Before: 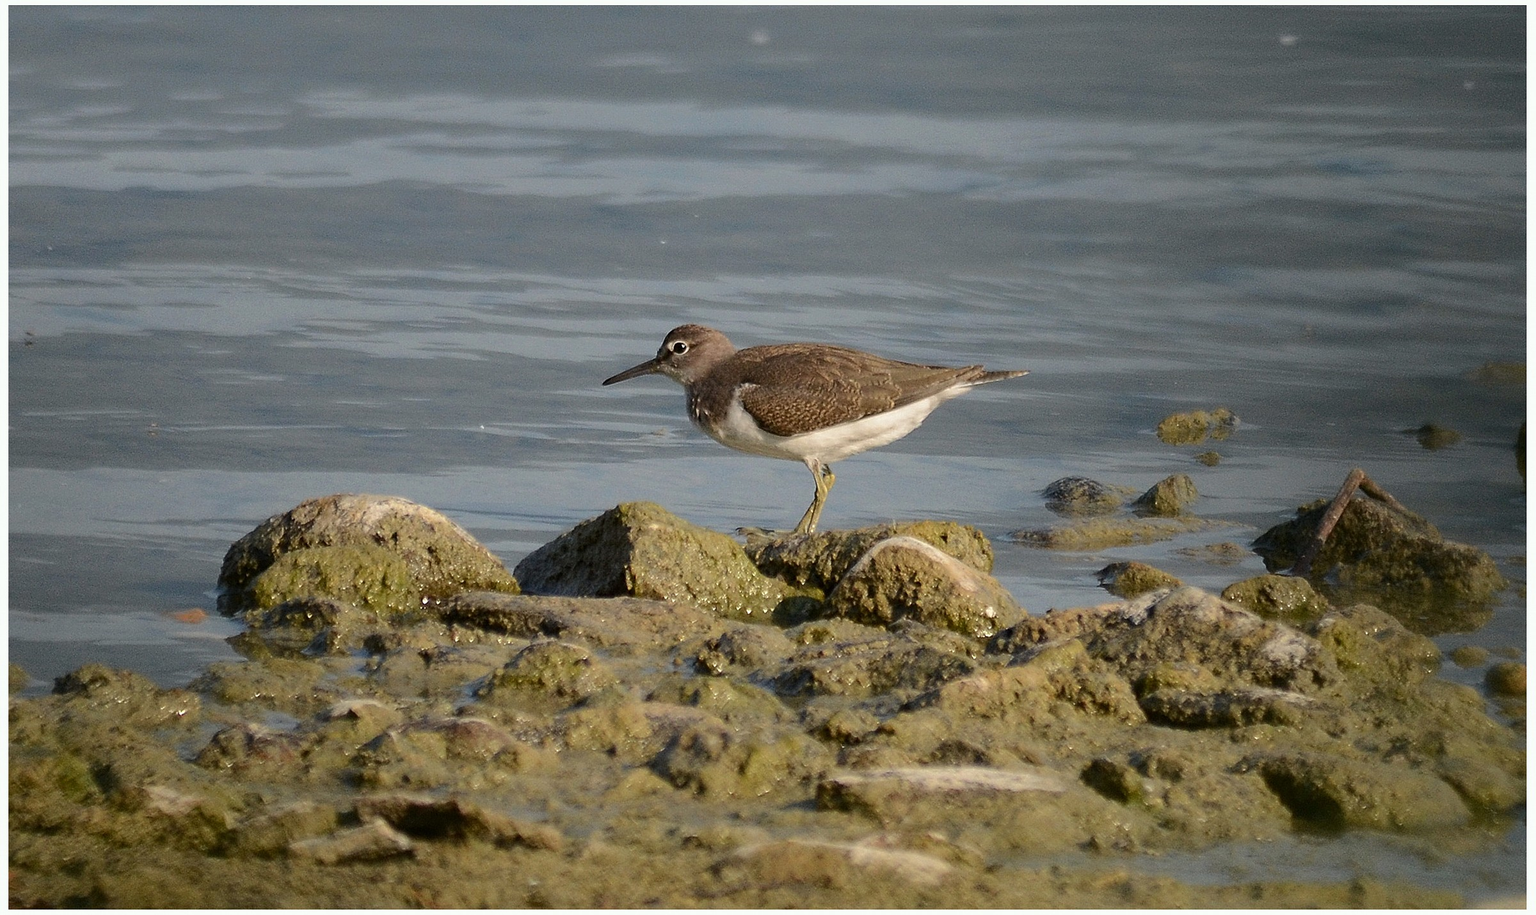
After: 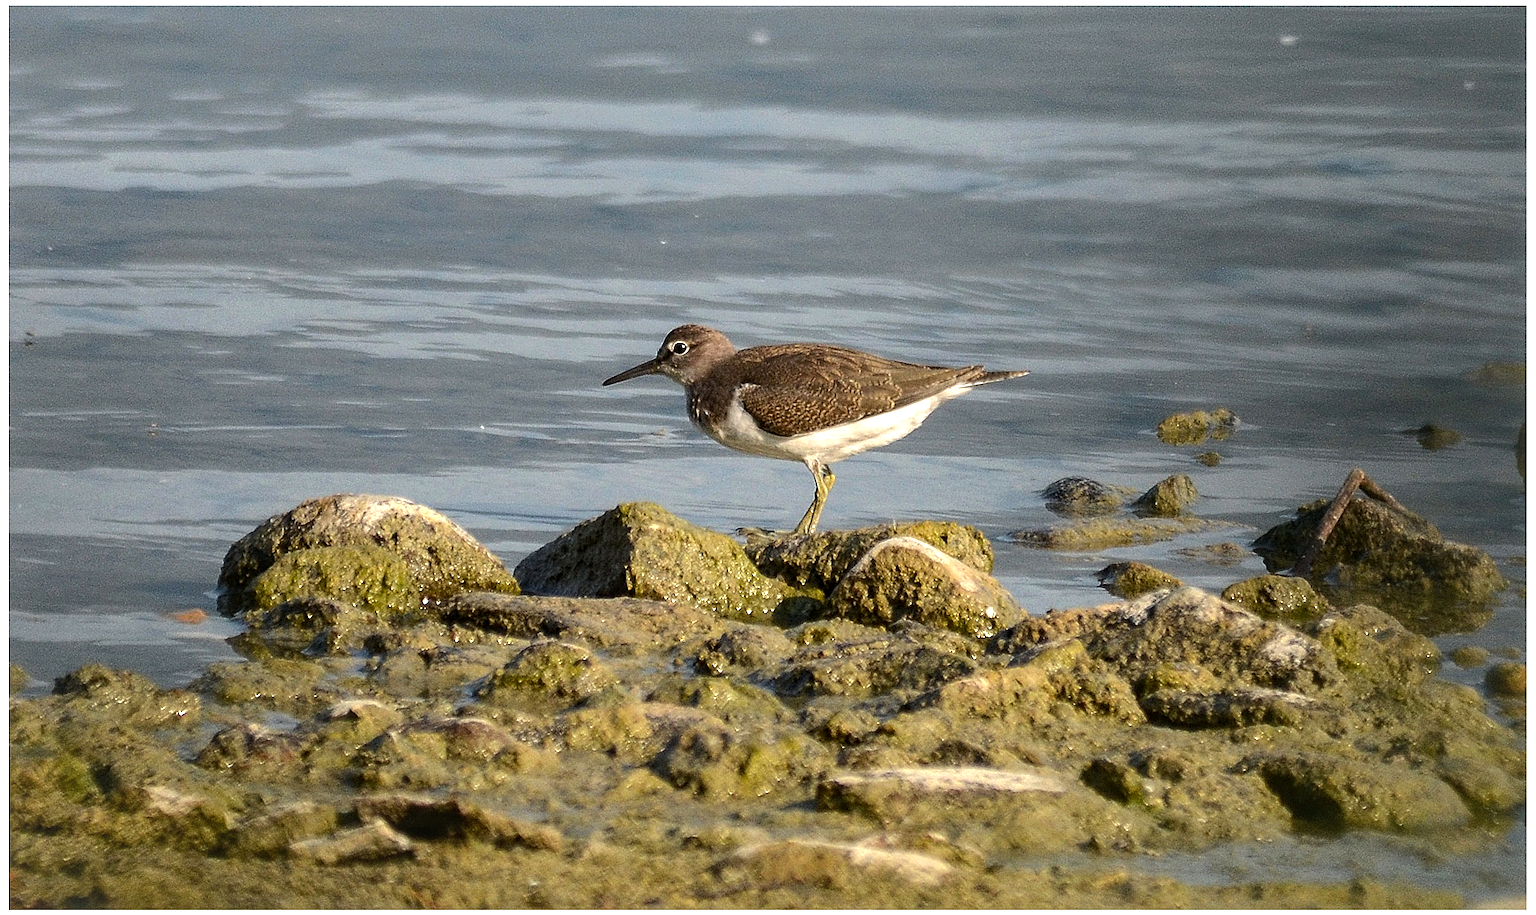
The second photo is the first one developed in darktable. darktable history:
sharpen: amount 0.217
local contrast: on, module defaults
color balance rgb: perceptual saturation grading › global saturation 14.583%, perceptual brilliance grading › global brilliance -5.702%, perceptual brilliance grading › highlights 25.163%, perceptual brilliance grading › mid-tones 6.893%, perceptual brilliance grading › shadows -4.954%
